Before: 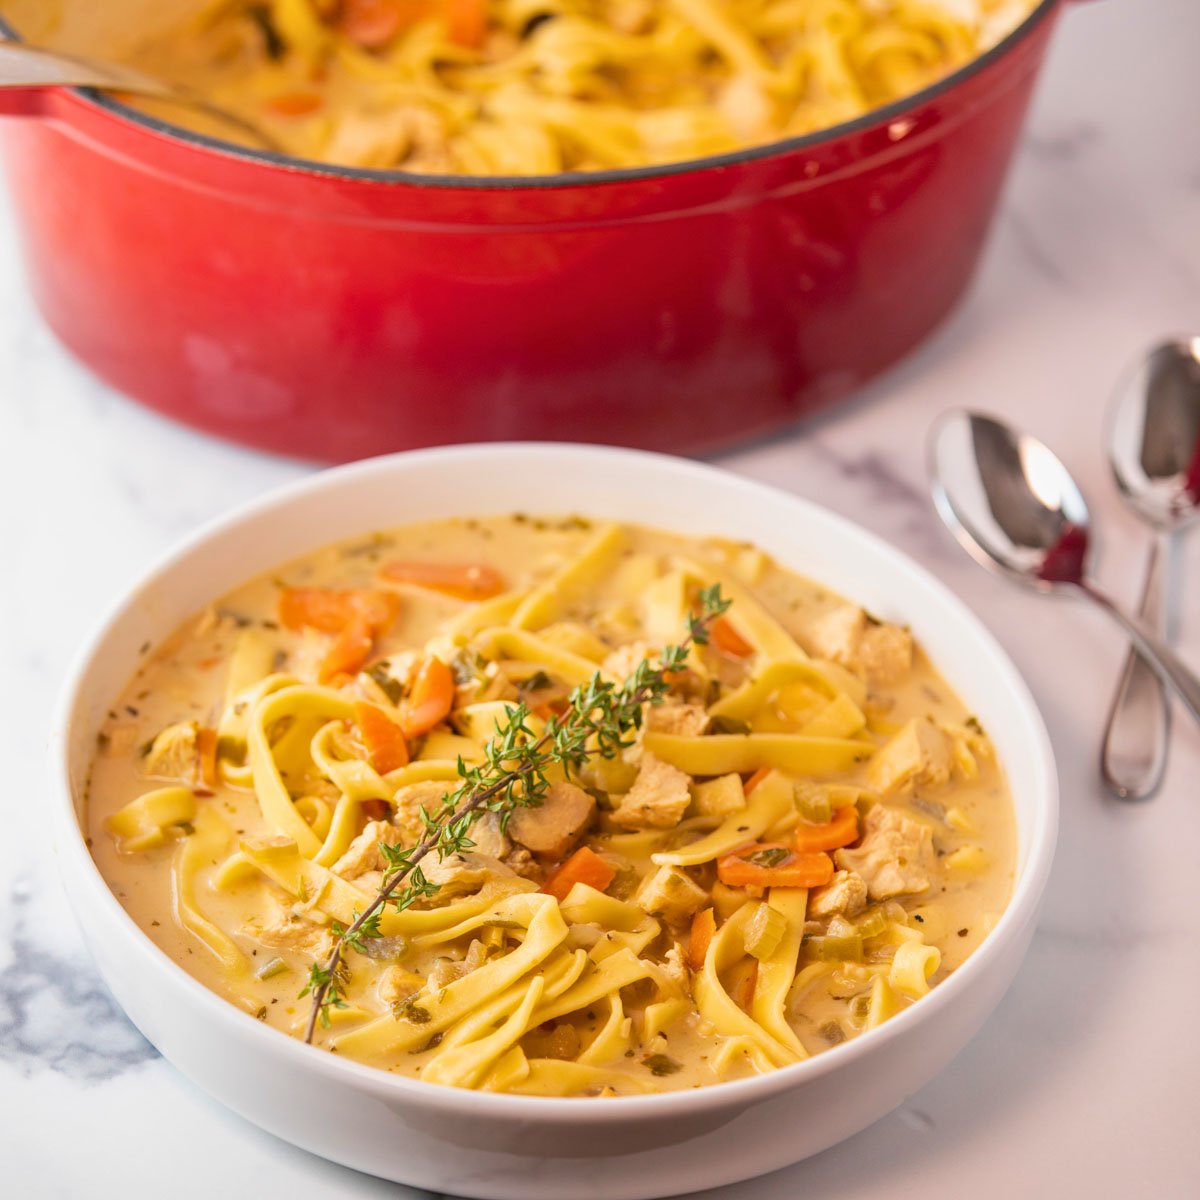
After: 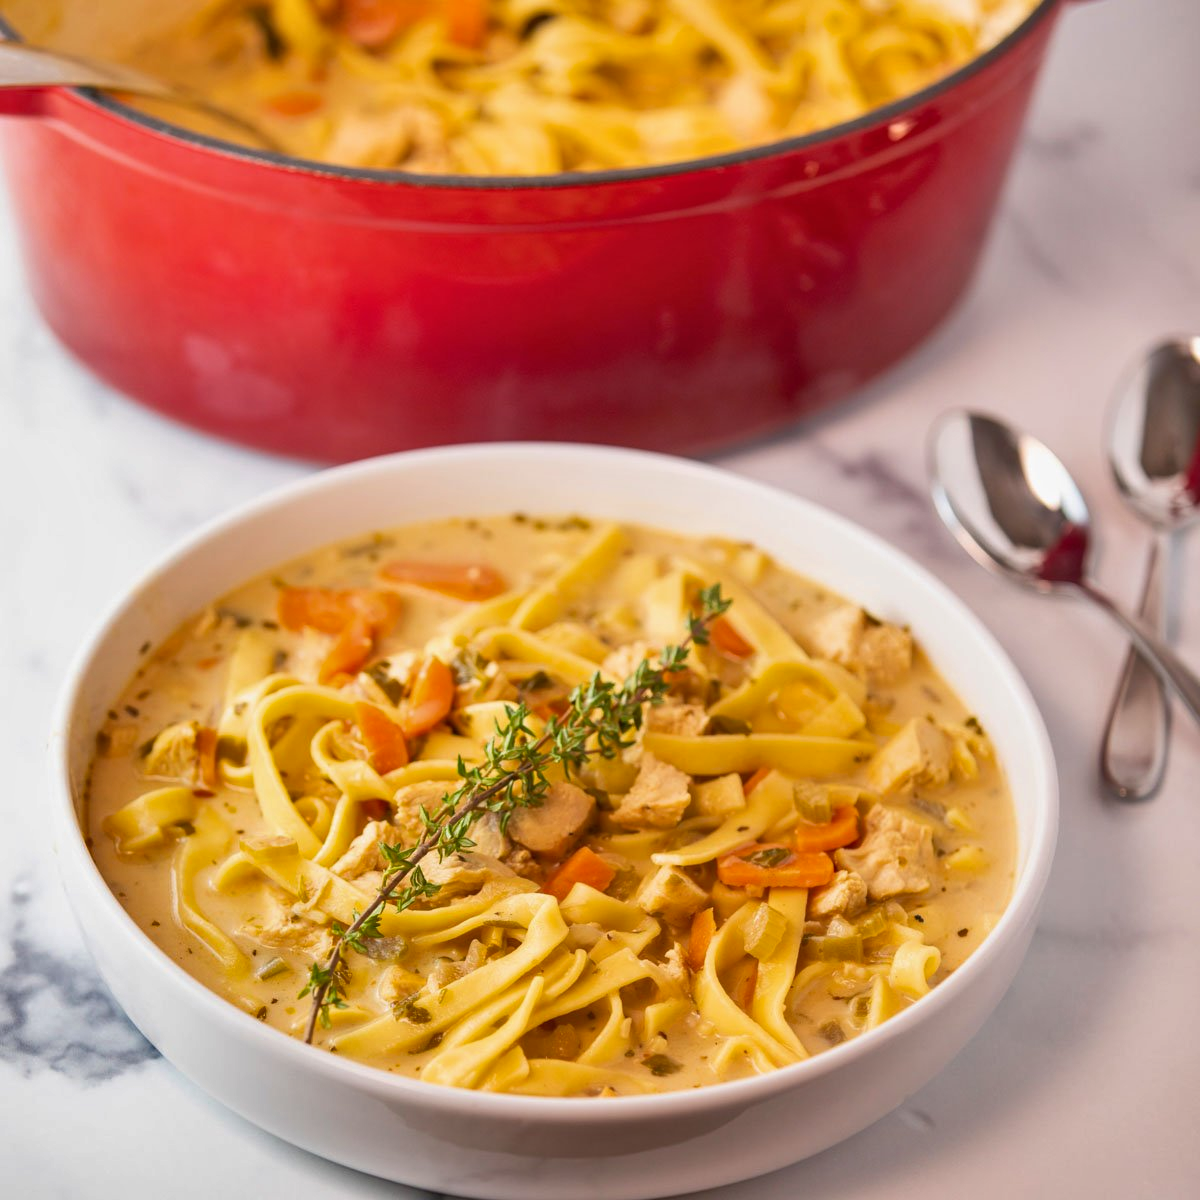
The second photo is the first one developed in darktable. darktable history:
levels: black 8.53%
shadows and highlights: soften with gaussian
